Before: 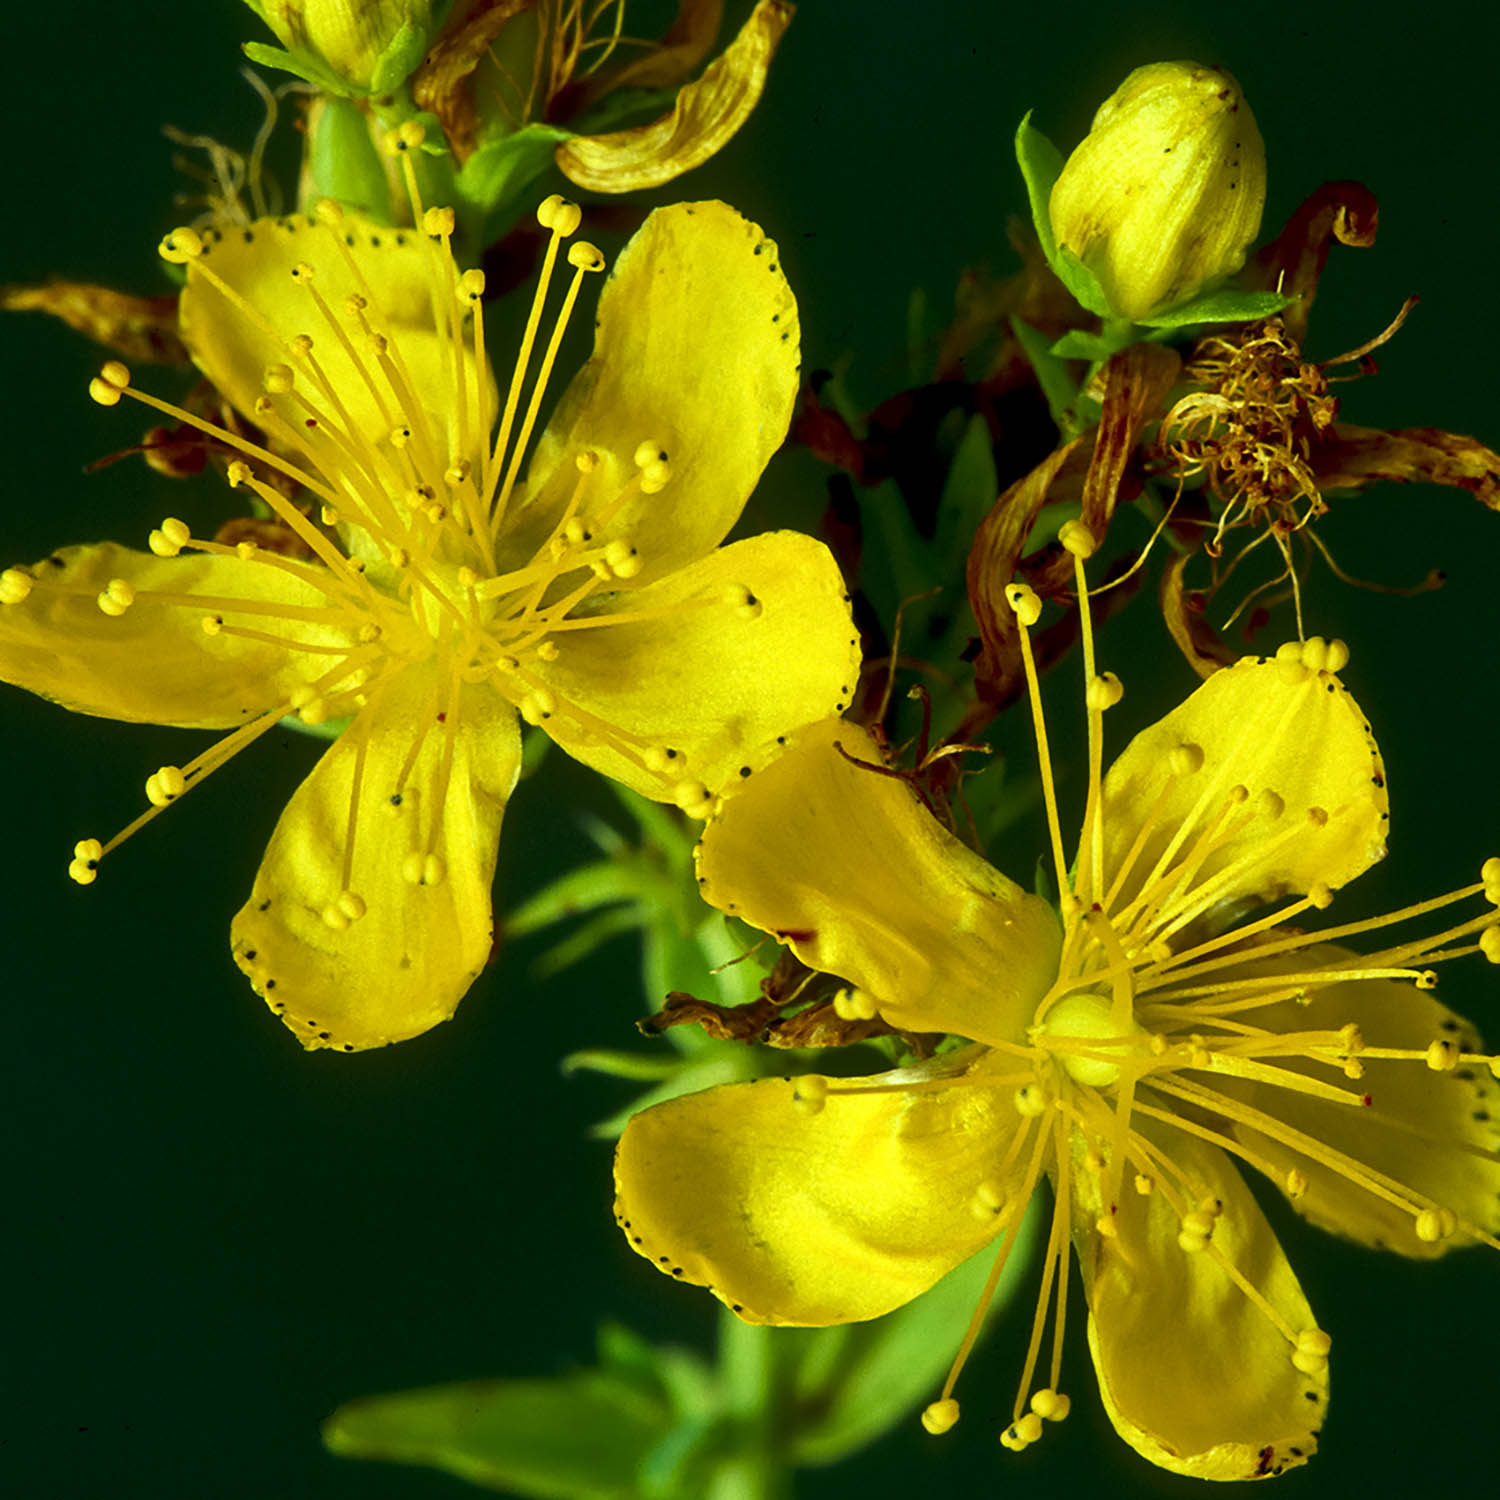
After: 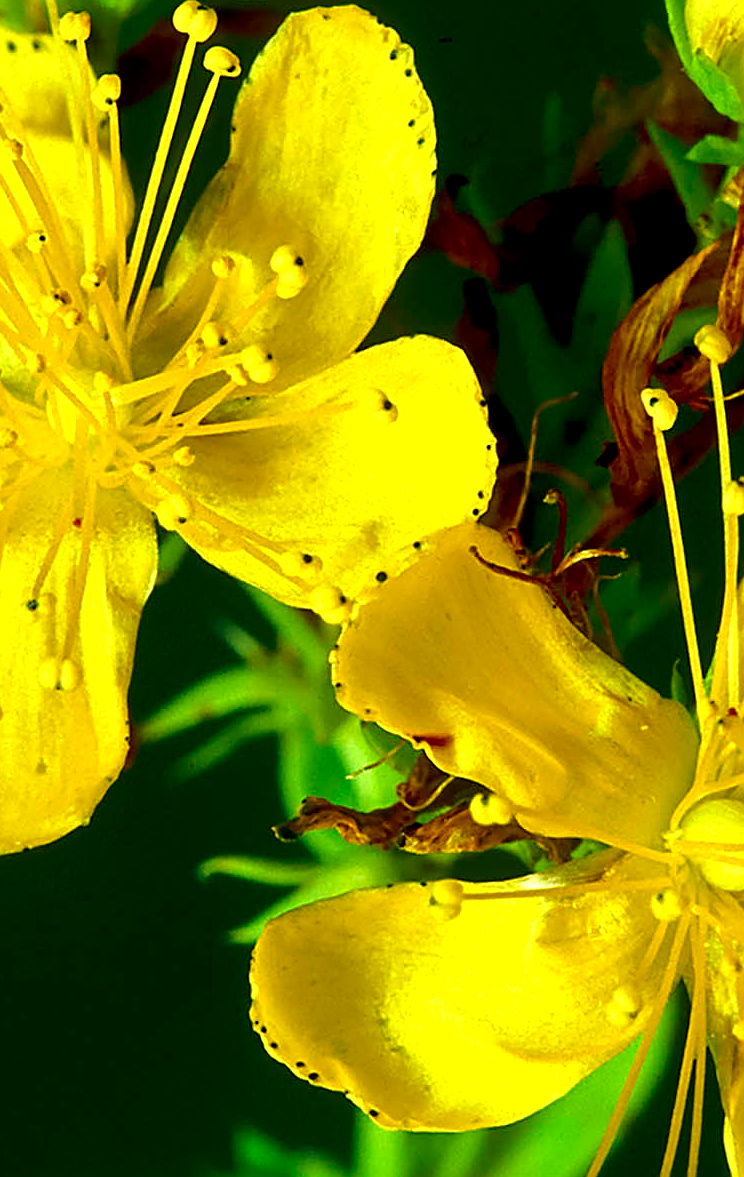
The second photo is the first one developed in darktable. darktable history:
sharpen: on, module defaults
exposure: exposure 0.564 EV, compensate exposure bias true, compensate highlight preservation false
shadows and highlights: shadows -20.42, white point adjustment -1.94, highlights -35.04
crop and rotate: angle 0.022°, left 24.295%, top 13.037%, right 26.034%, bottom 8.427%
